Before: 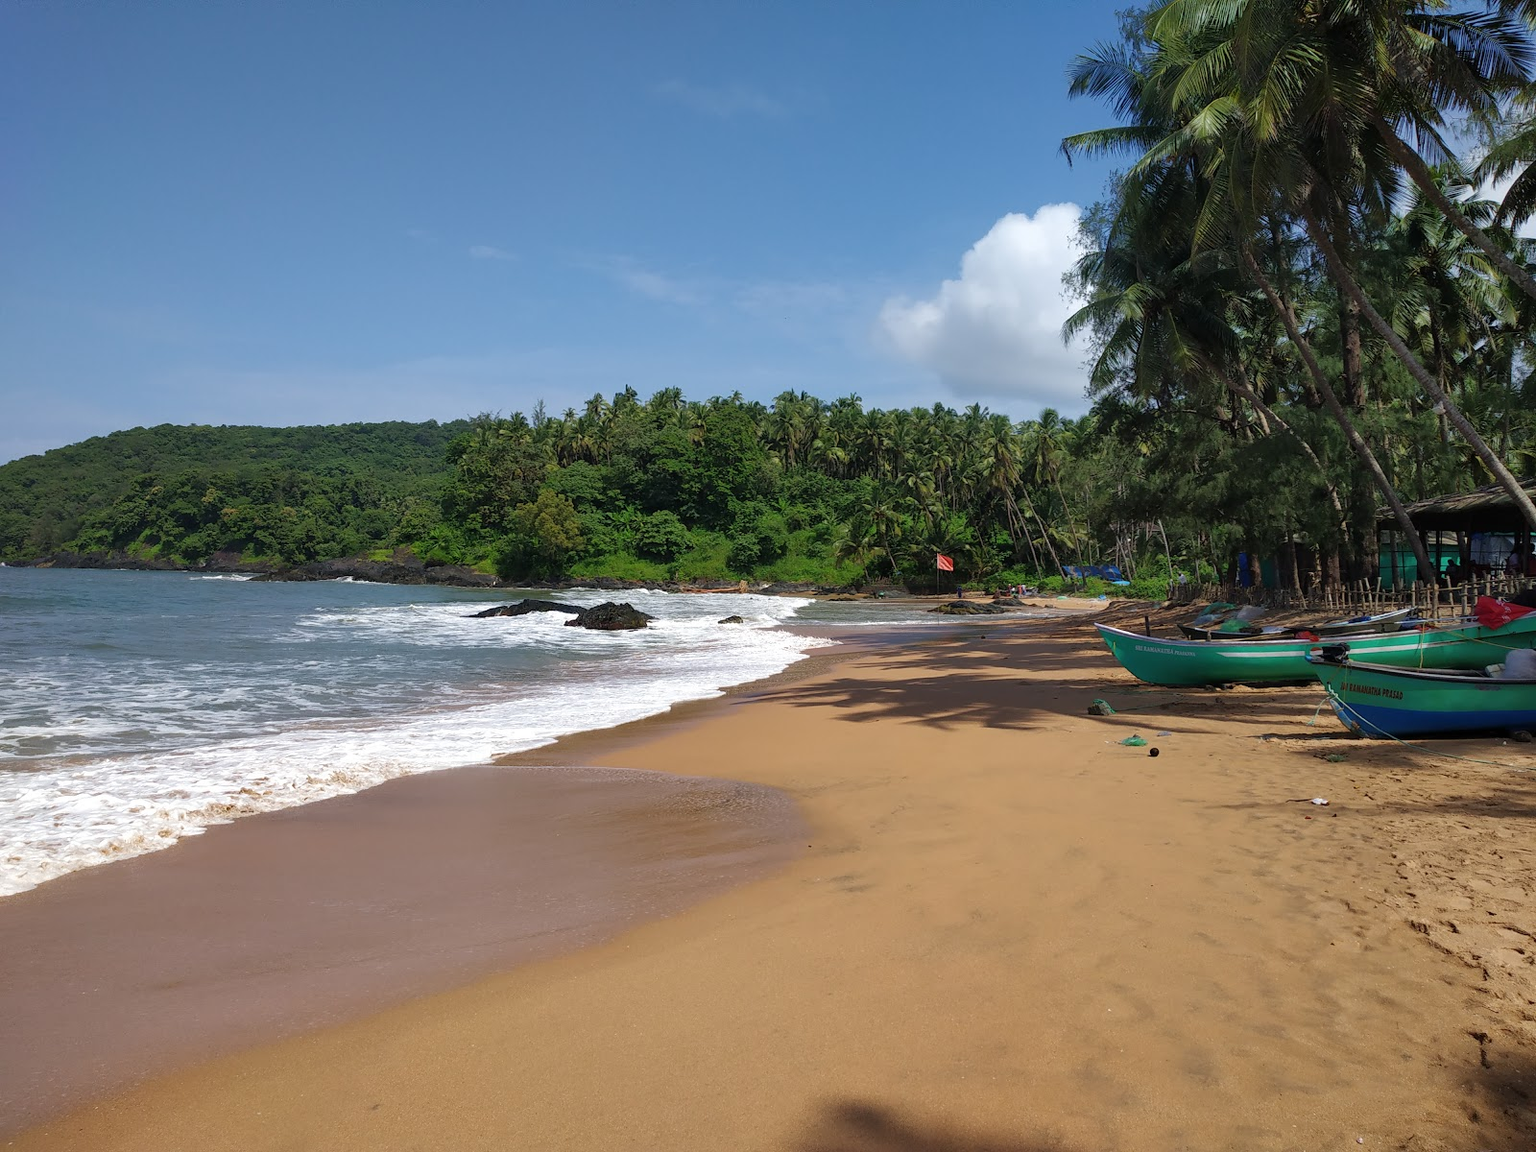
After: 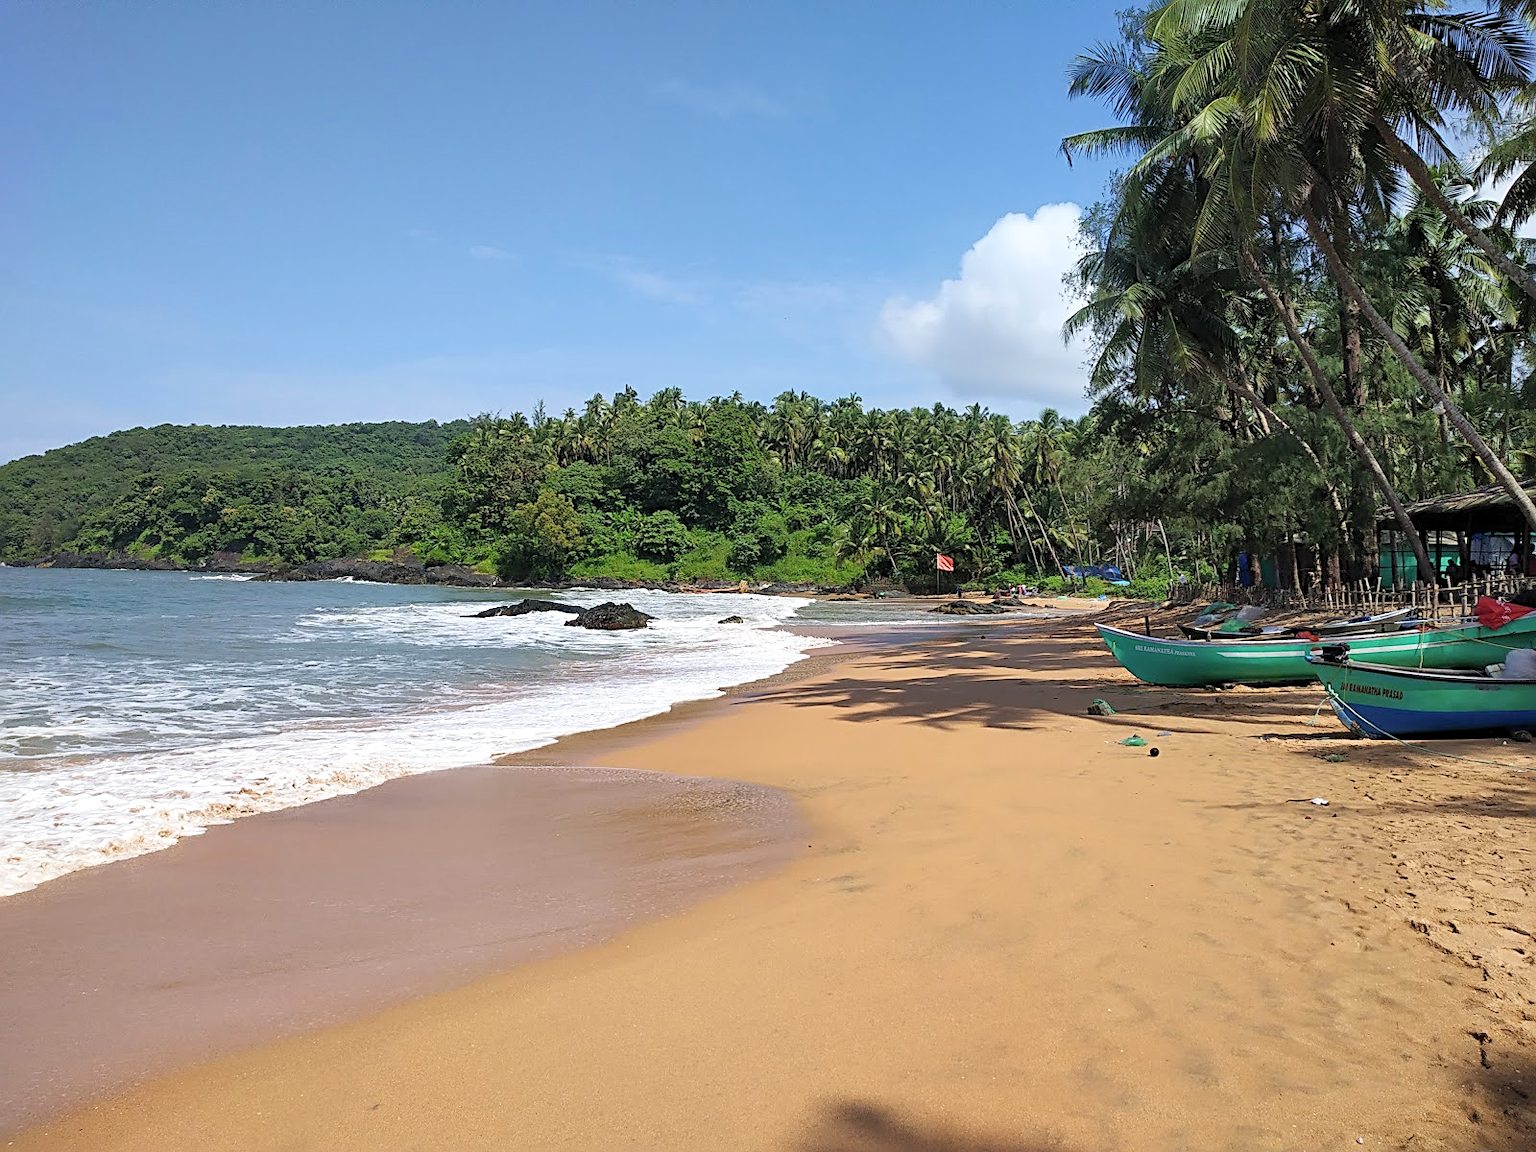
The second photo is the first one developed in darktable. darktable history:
sharpen: radius 2.533, amount 0.623
color balance rgb: perceptual saturation grading › global saturation 6.989%, perceptual saturation grading › shadows 4.245%
contrast brightness saturation: contrast 0.14, brightness 0.223
exposure: black level correction 0.002, compensate highlight preservation false
